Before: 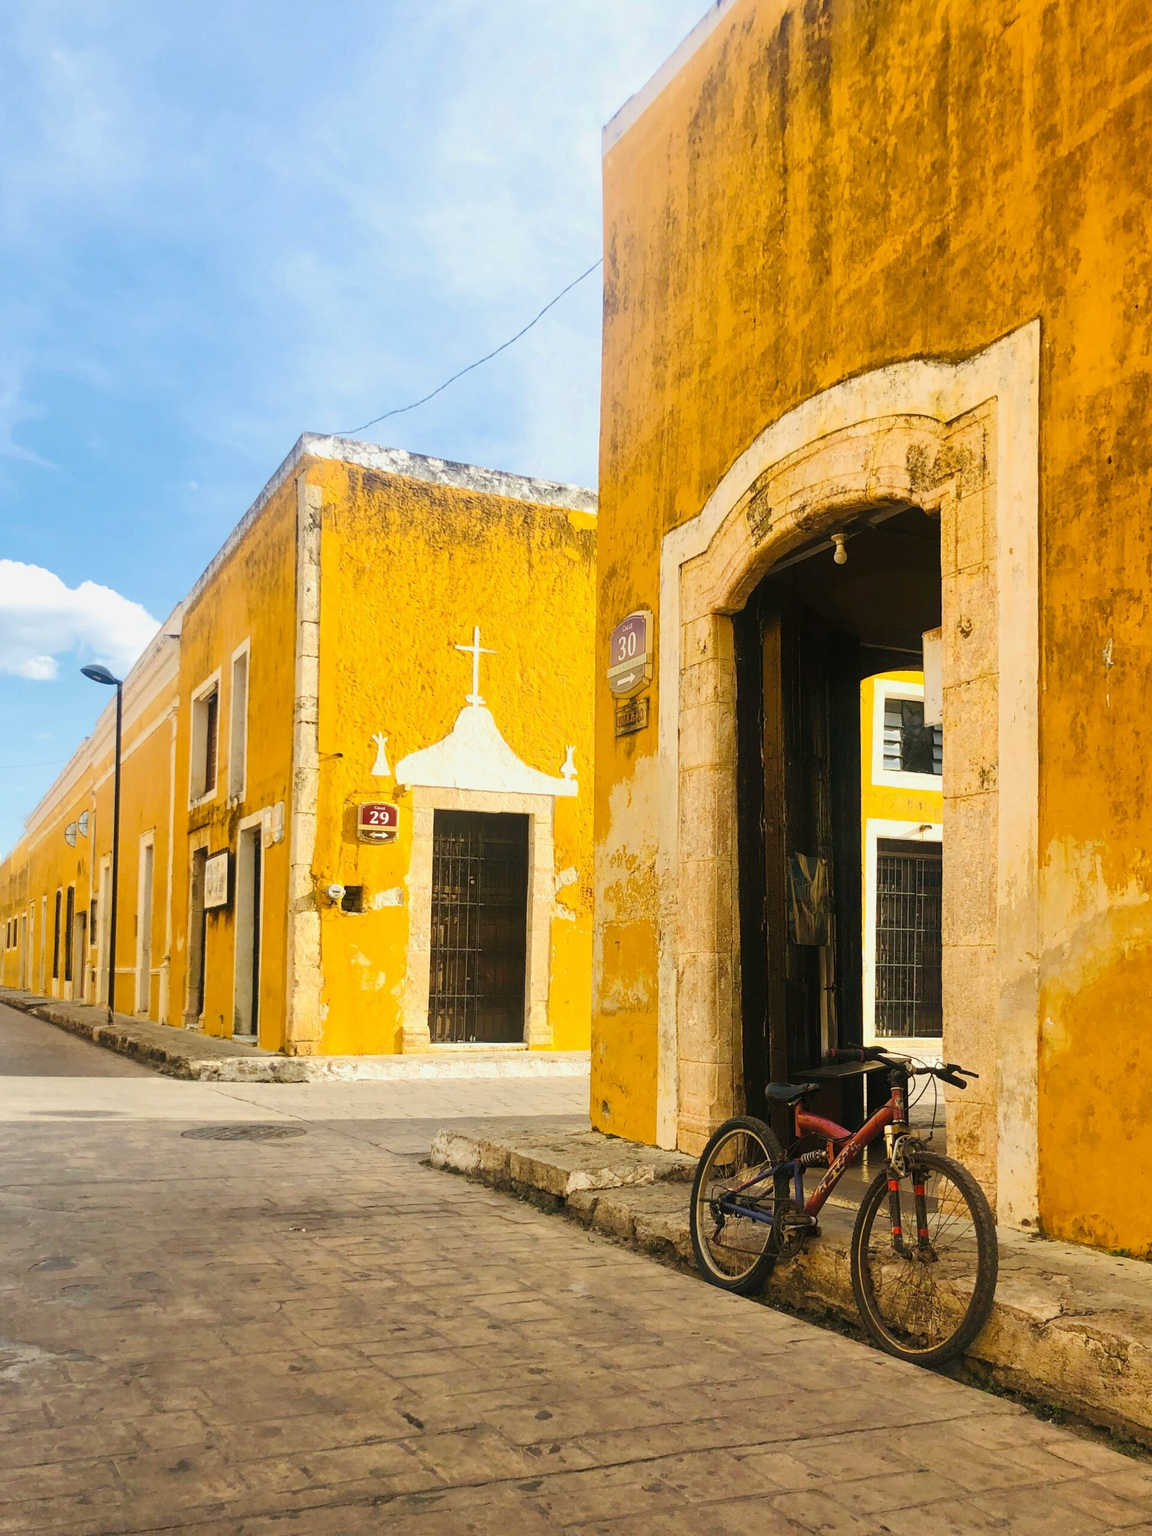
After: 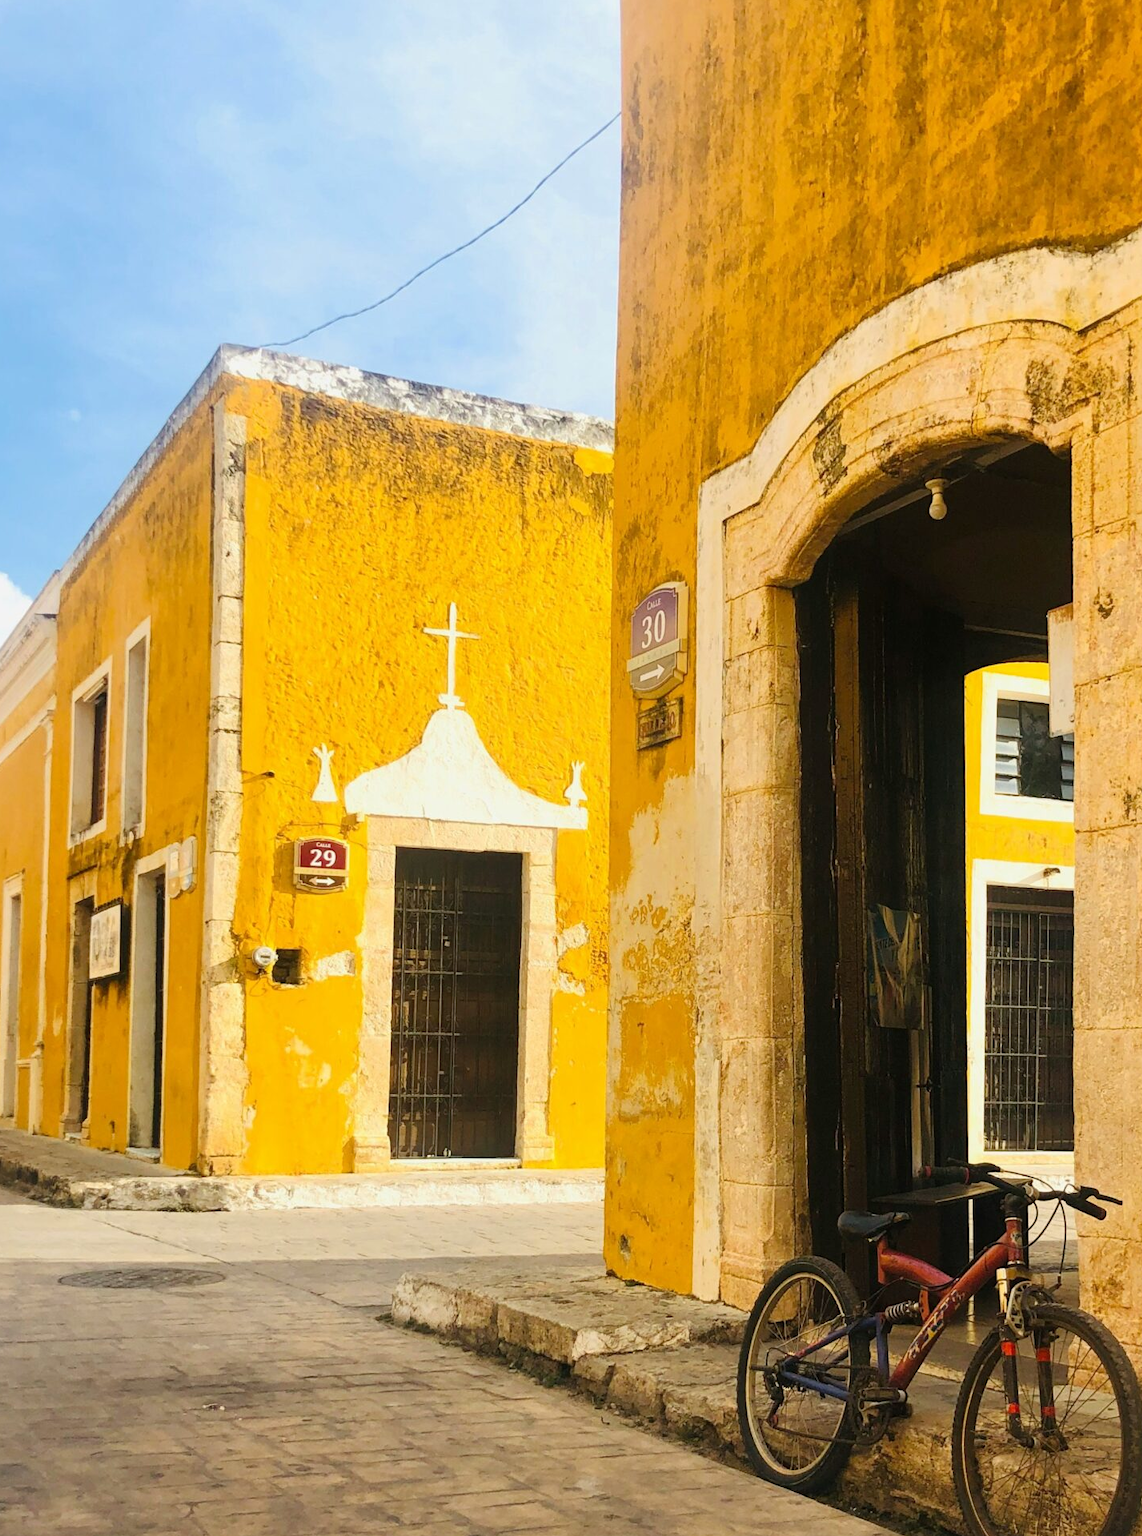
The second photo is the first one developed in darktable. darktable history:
crop and rotate: left 11.958%, top 11.367%, right 13.71%, bottom 13.666%
